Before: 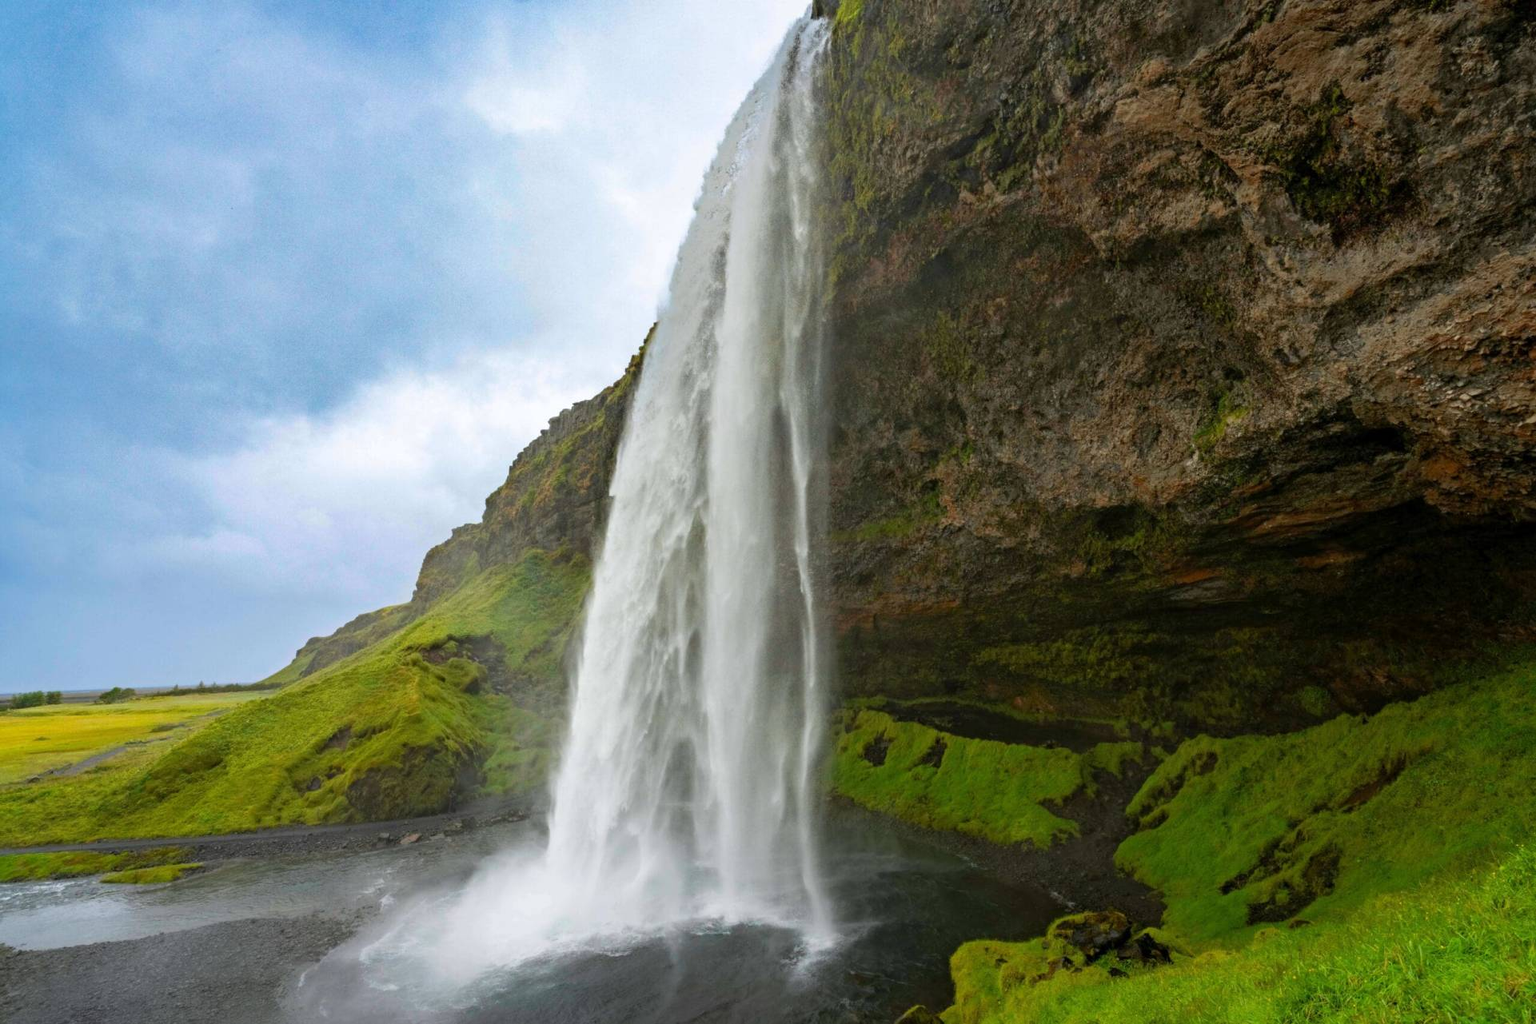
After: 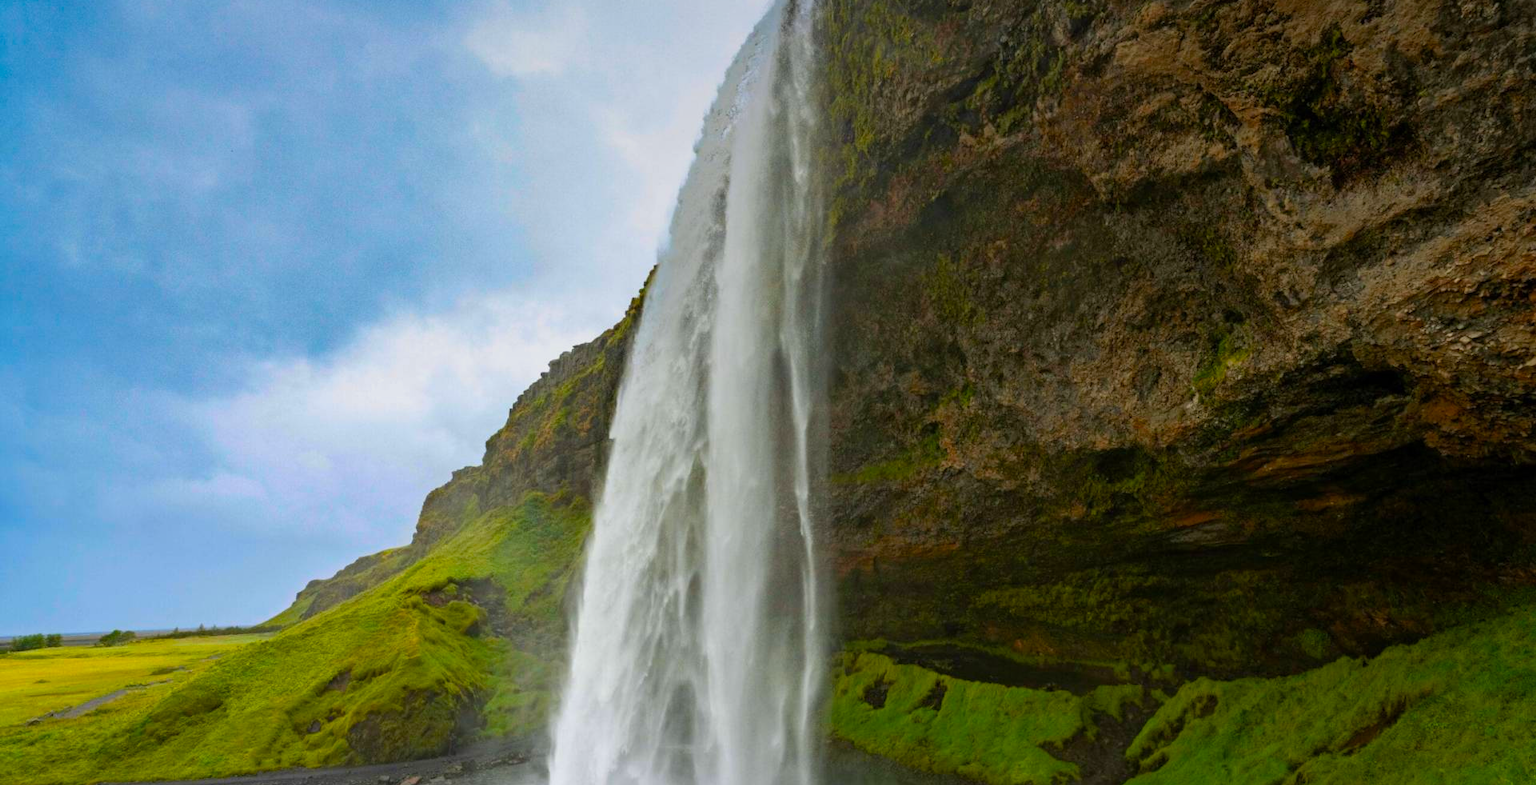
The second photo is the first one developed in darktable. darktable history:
graduated density: on, module defaults
crop: top 5.667%, bottom 17.637%
color balance rgb: linear chroma grading › global chroma 9.31%, global vibrance 41.49%
